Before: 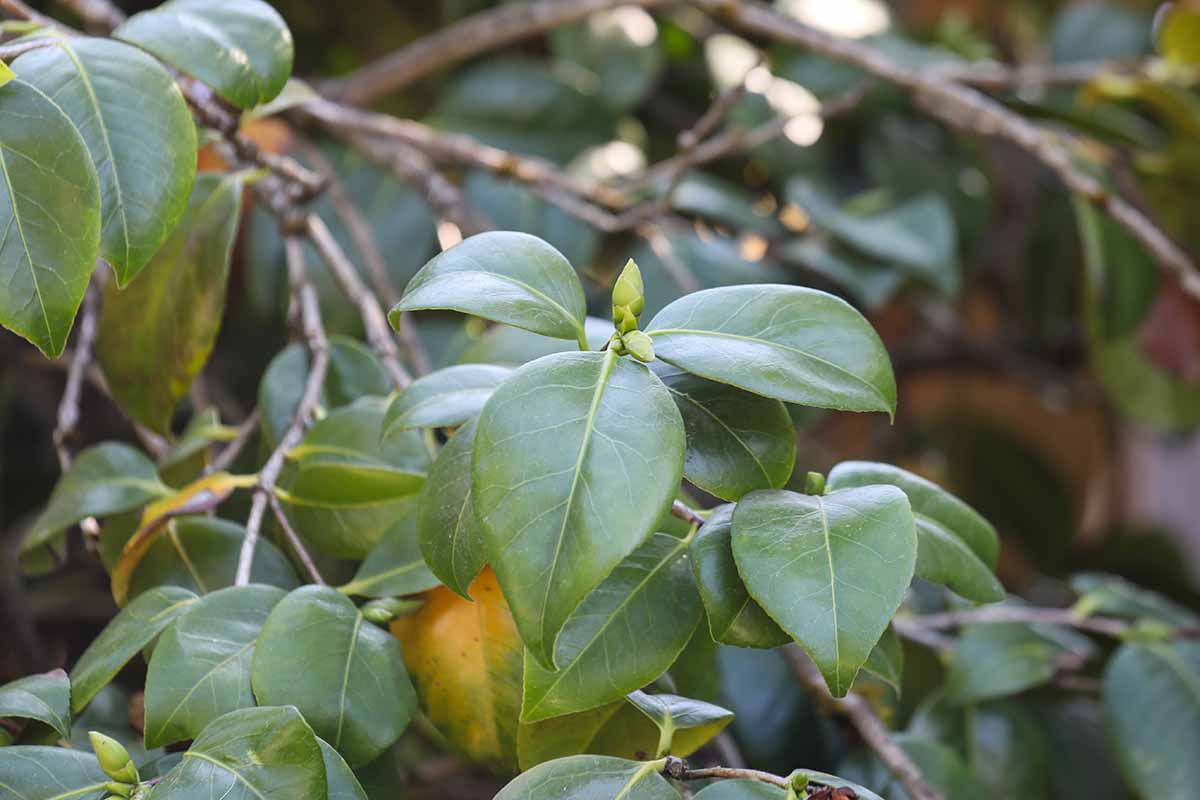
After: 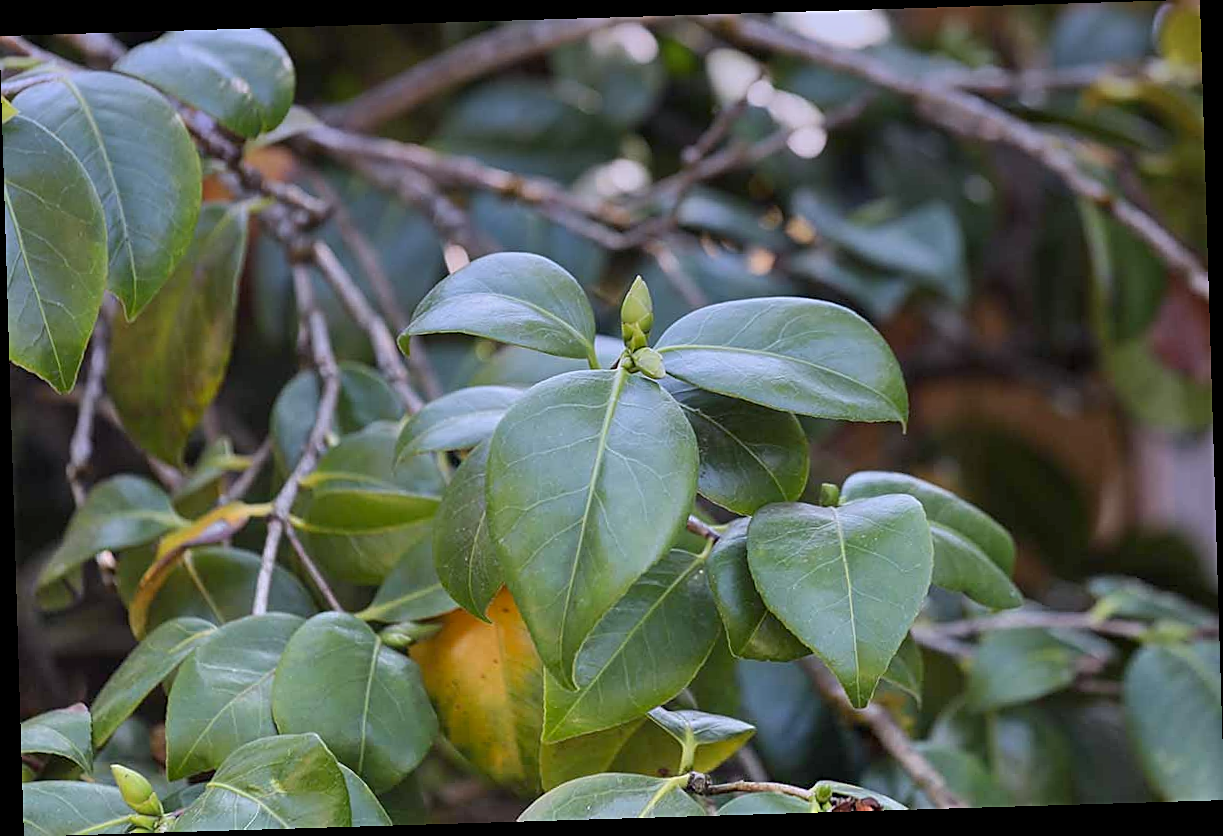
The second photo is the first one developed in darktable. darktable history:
shadows and highlights: shadows 30.86, highlights 0, soften with gaussian
sharpen: on, module defaults
graduated density: hue 238.83°, saturation 50%
rotate and perspective: rotation -1.75°, automatic cropping off
exposure: black level correction 0.004, exposure 0.014 EV, compensate highlight preservation false
